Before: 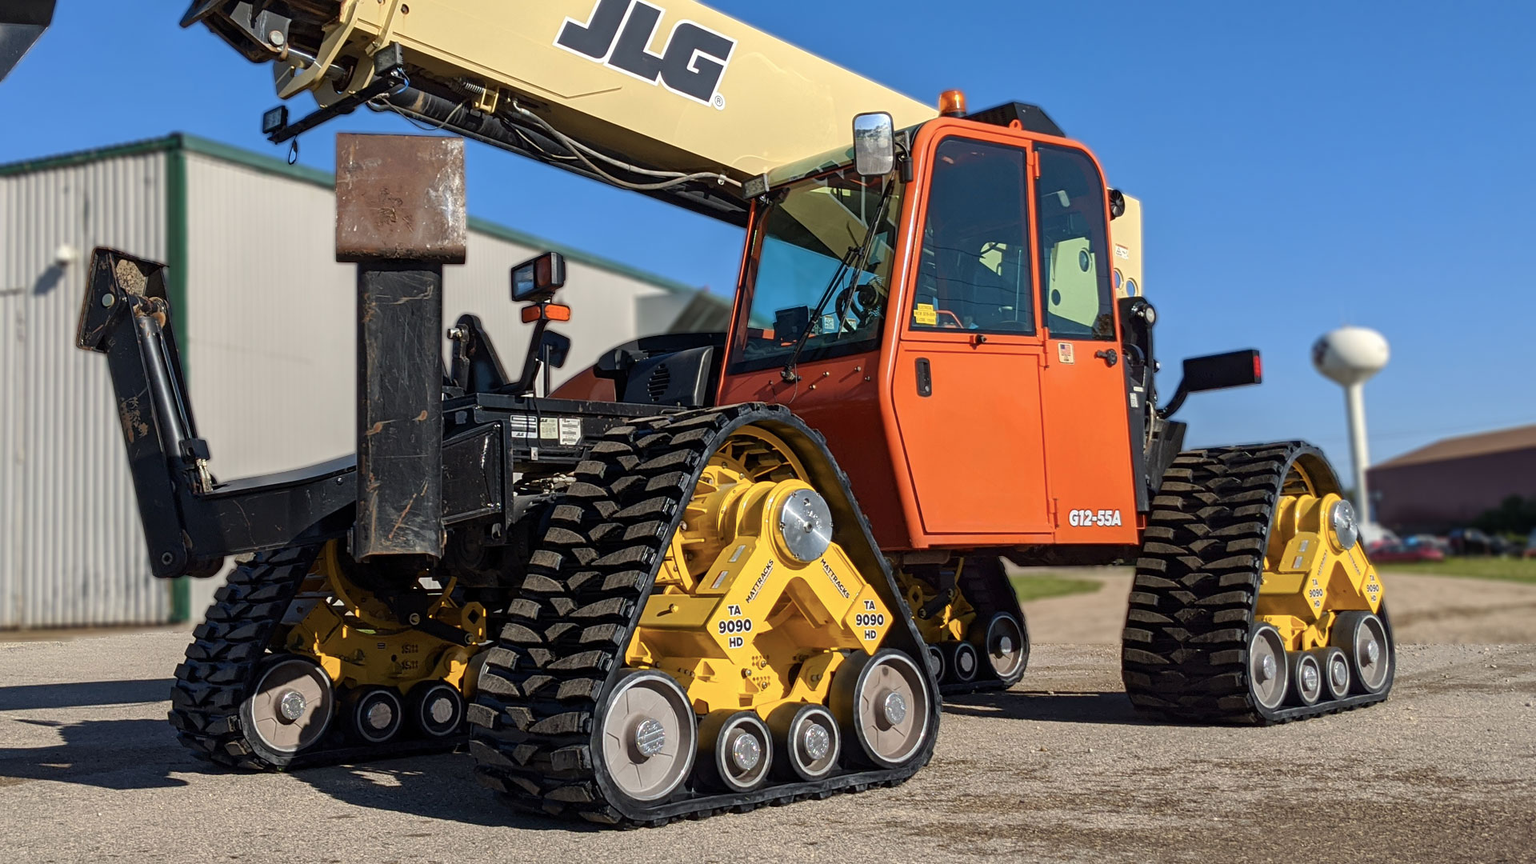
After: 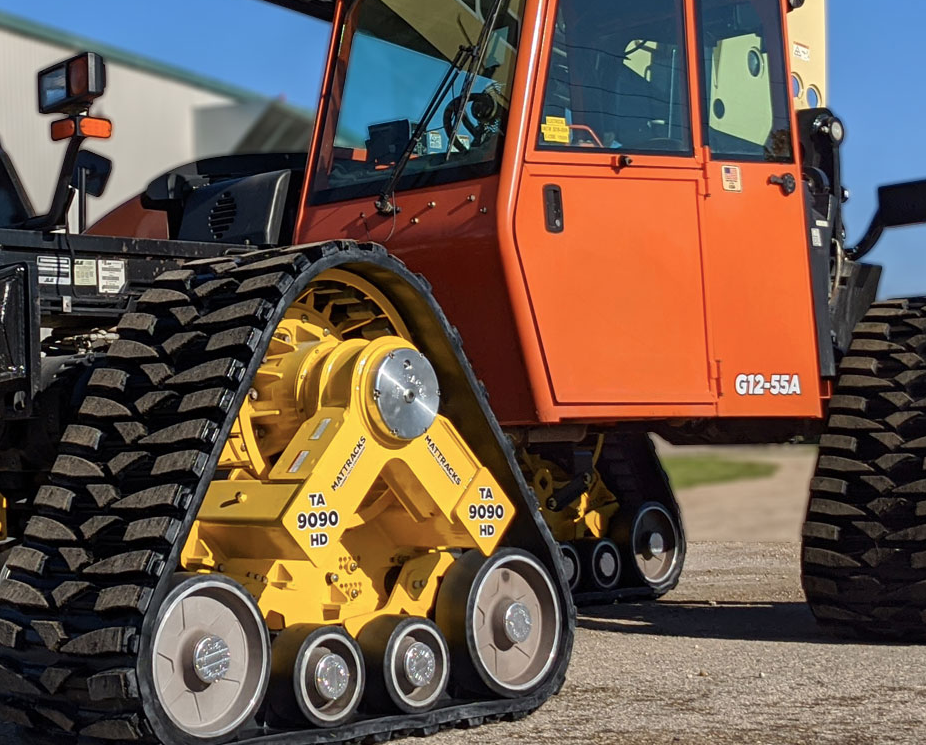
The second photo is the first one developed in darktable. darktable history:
crop: left 31.324%, top 24.407%, right 20.418%, bottom 6.538%
